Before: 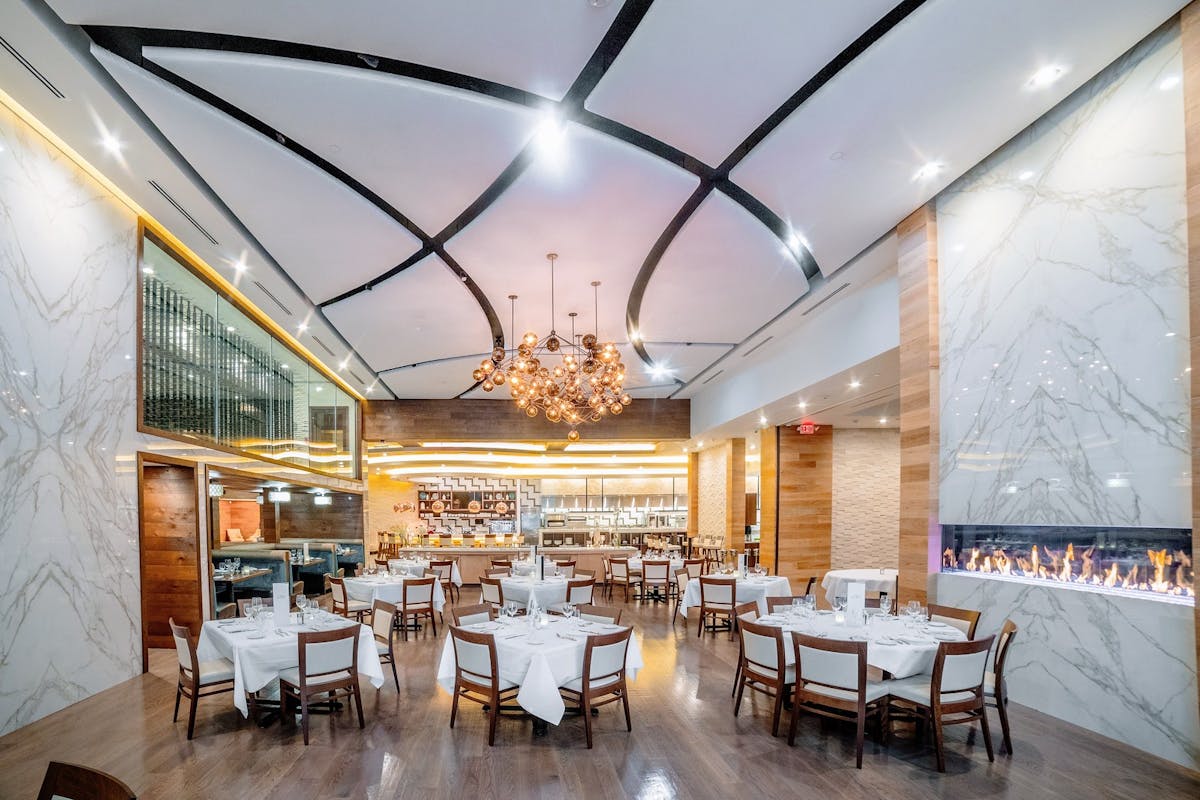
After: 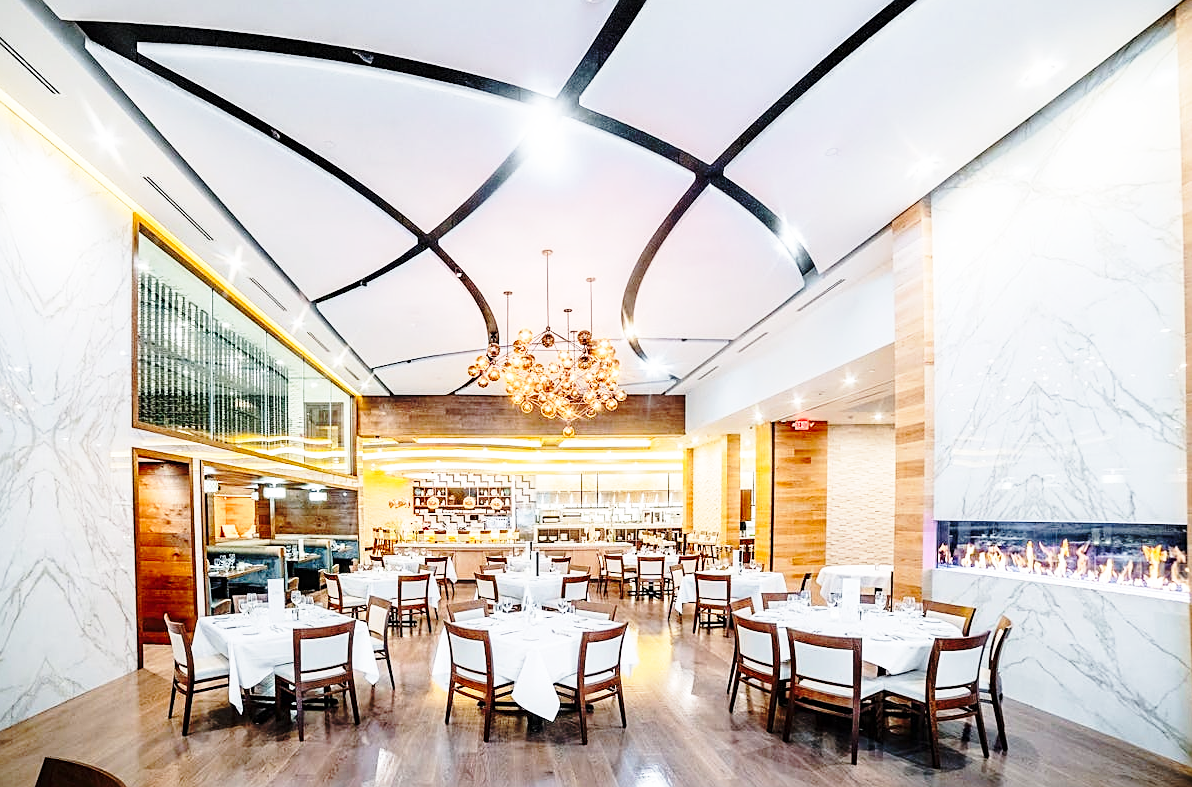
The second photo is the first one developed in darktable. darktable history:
sharpen: amount 0.498
crop: left 0.417%, top 0.581%, right 0.228%, bottom 0.942%
base curve: curves: ch0 [(0, 0) (0.028, 0.03) (0.105, 0.232) (0.387, 0.748) (0.754, 0.968) (1, 1)], preserve colors none
